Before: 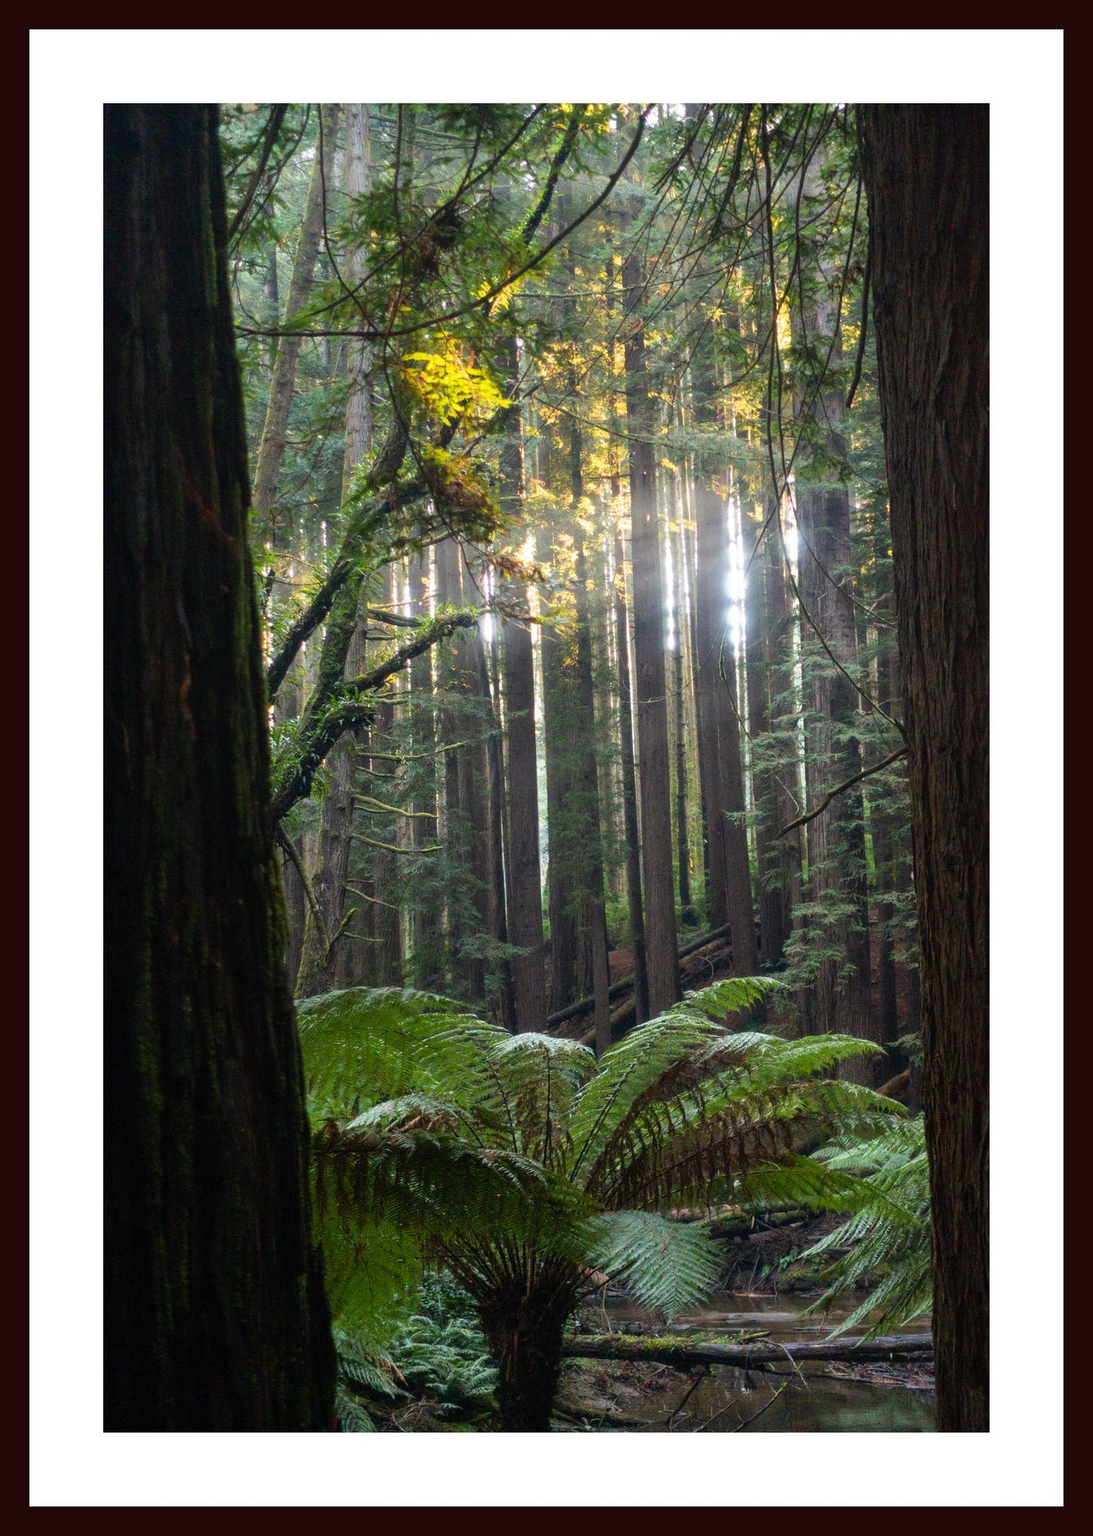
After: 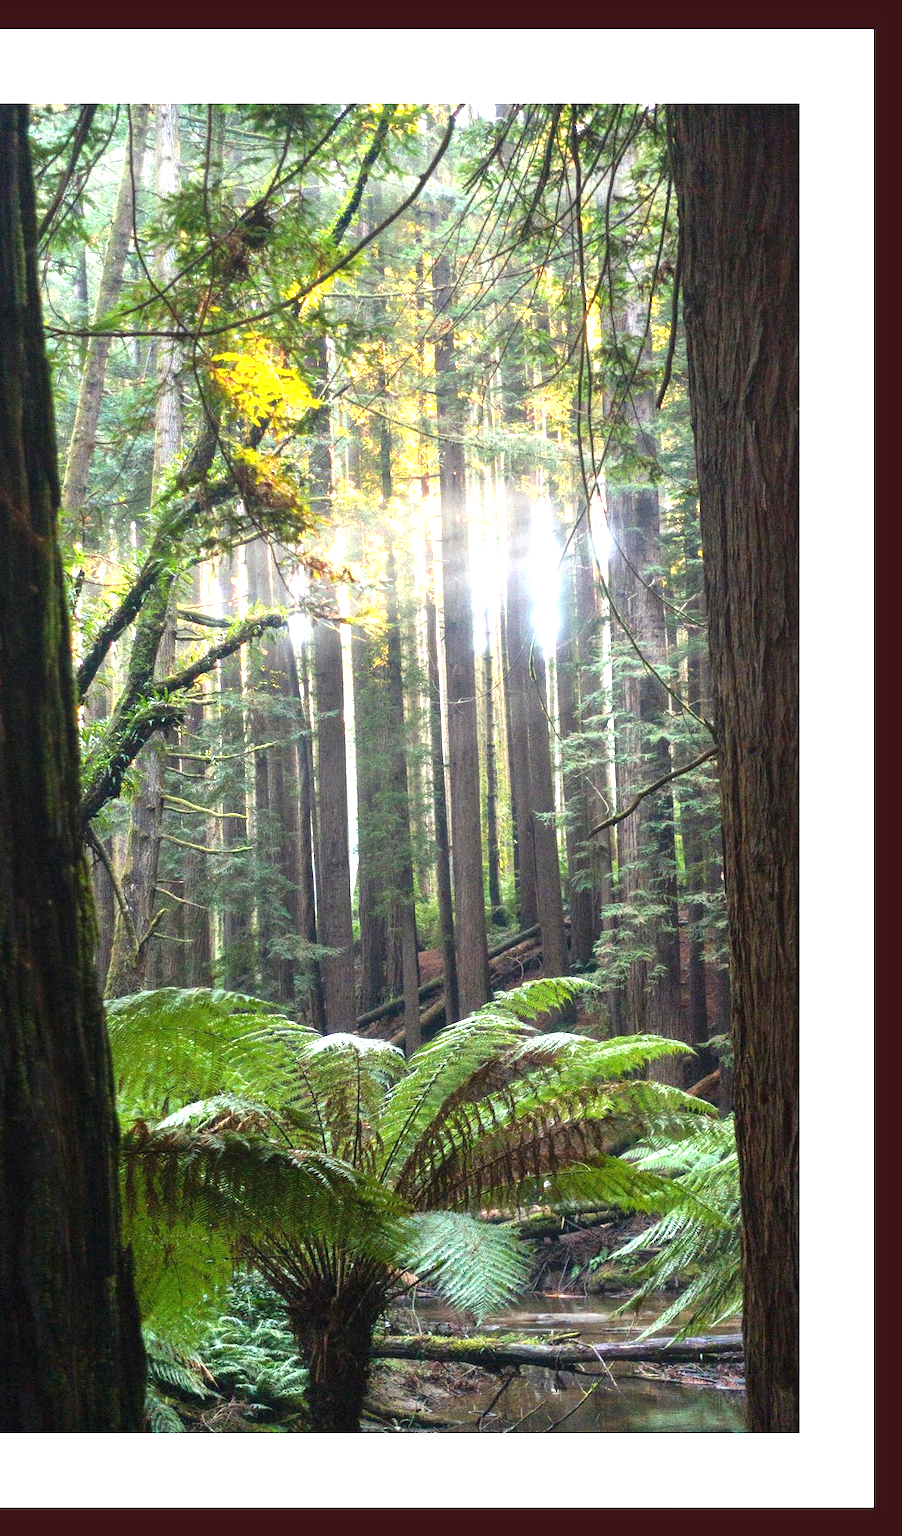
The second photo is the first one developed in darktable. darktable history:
exposure: black level correction 0, exposure 1.443 EV, compensate highlight preservation false
crop: left 17.448%, bottom 0.023%
